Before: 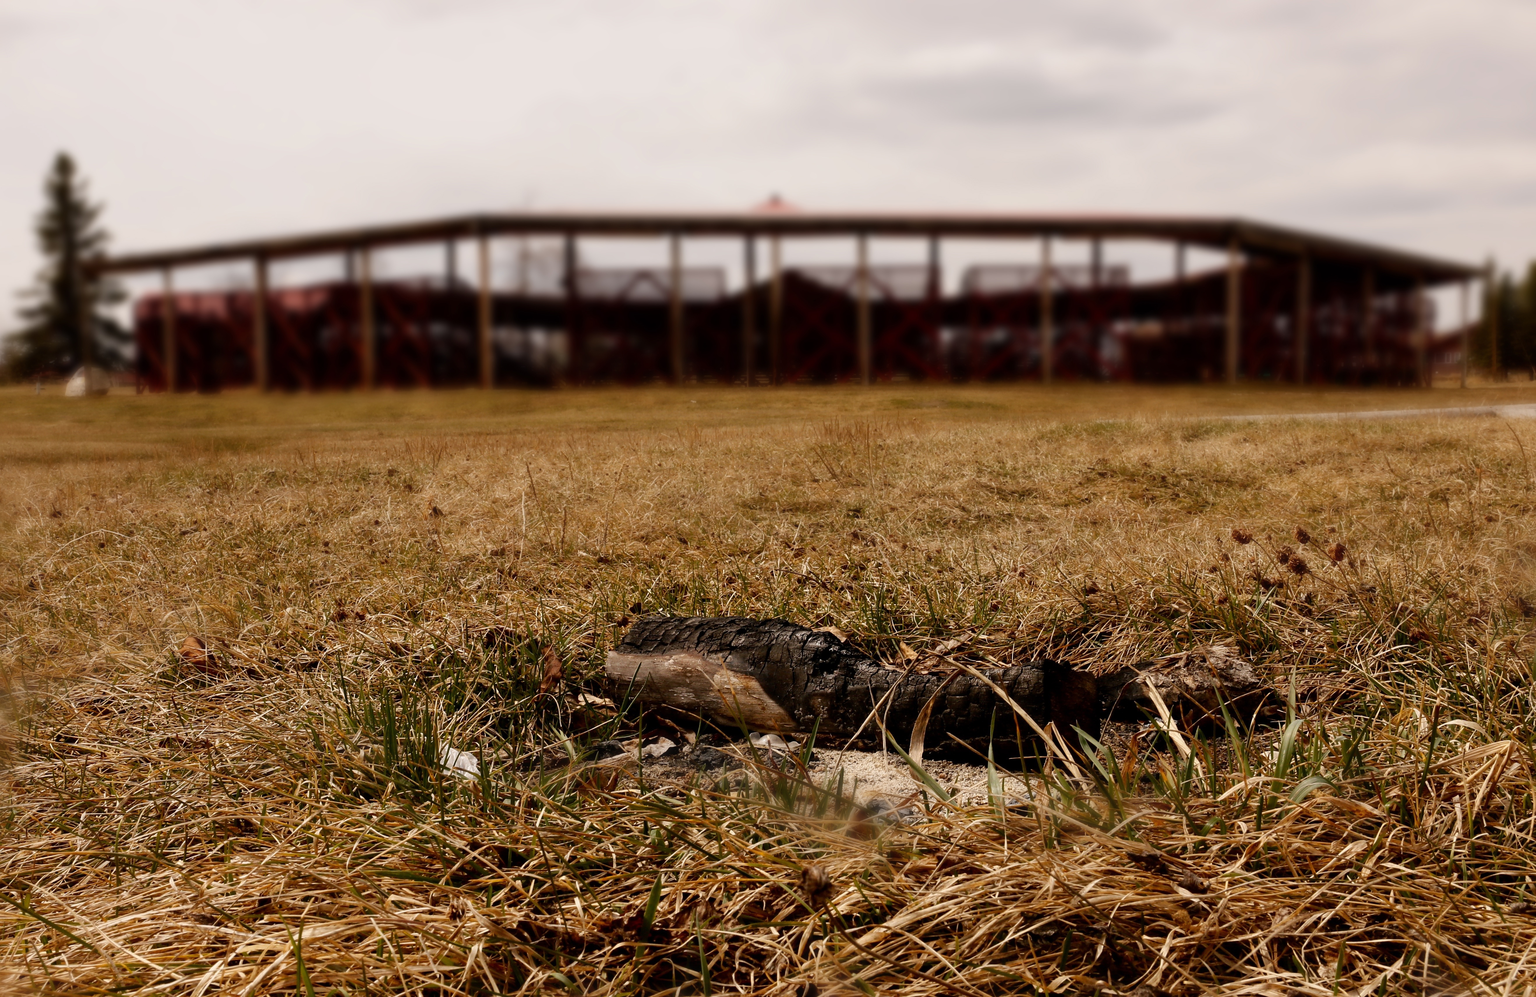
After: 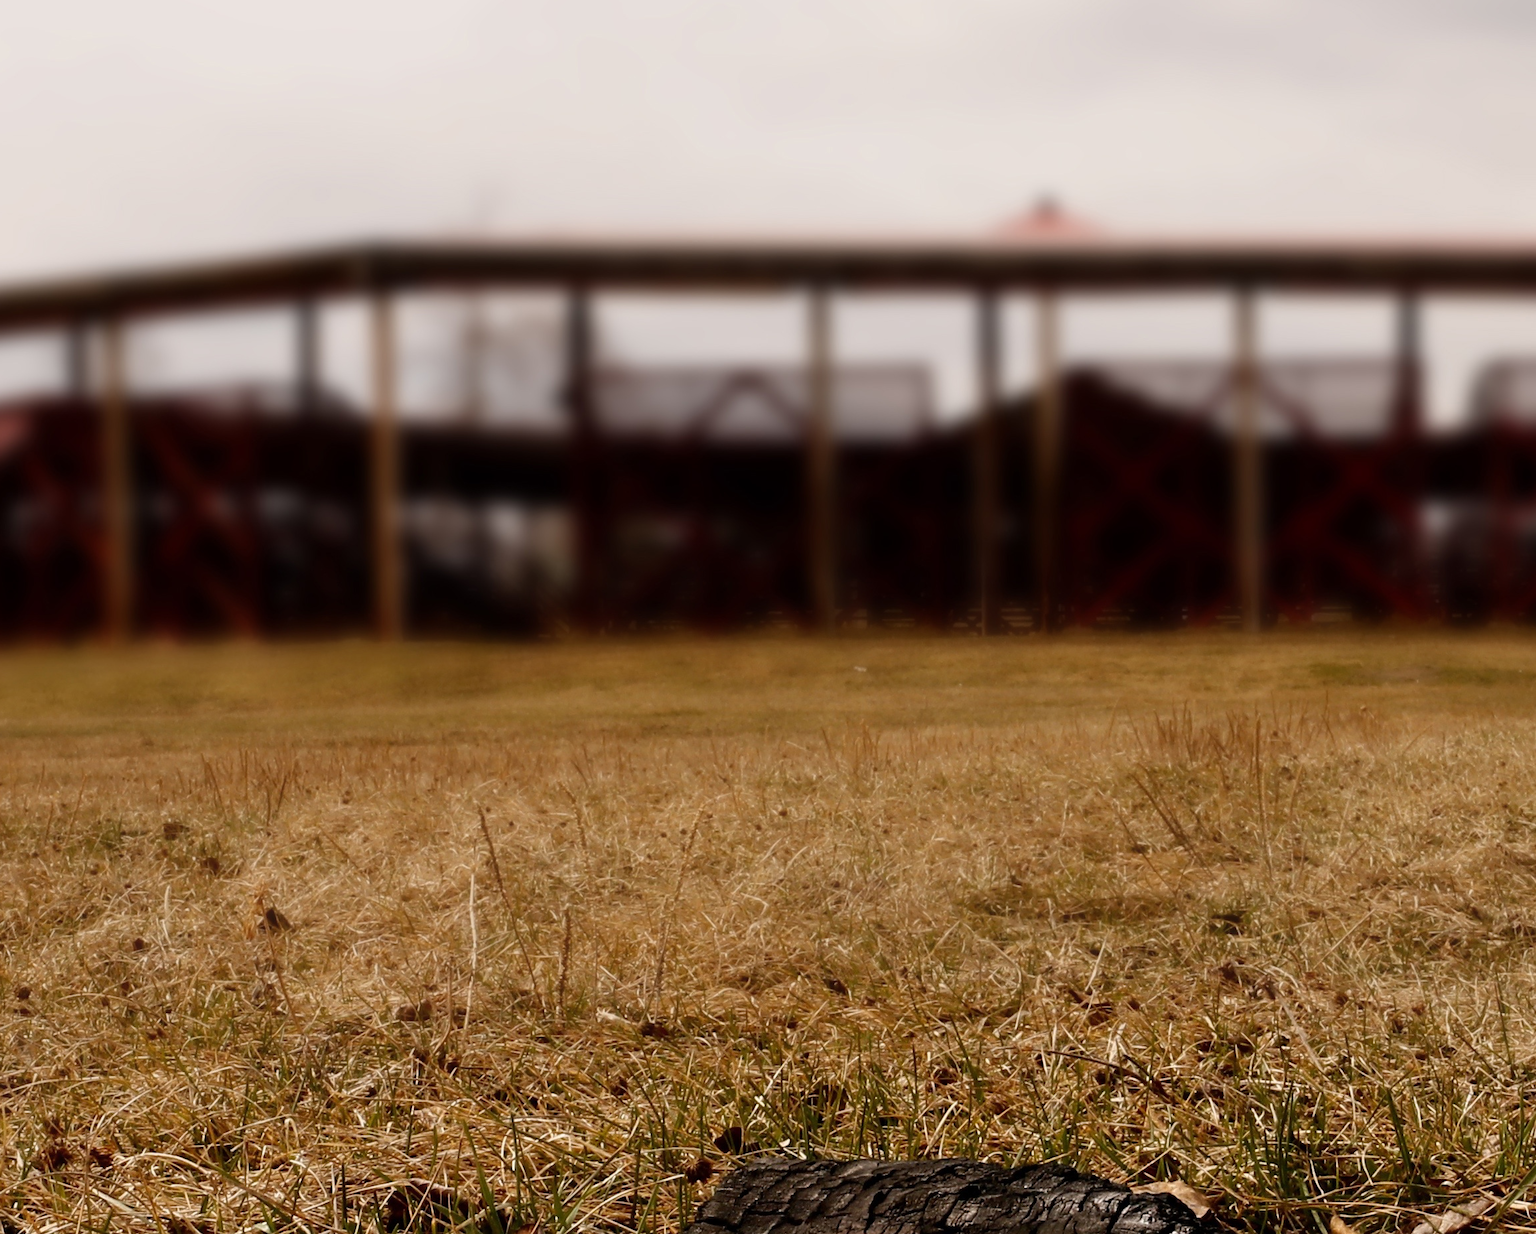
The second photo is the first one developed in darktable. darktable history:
crop: left 20.577%, top 10.85%, right 35.526%, bottom 34.798%
